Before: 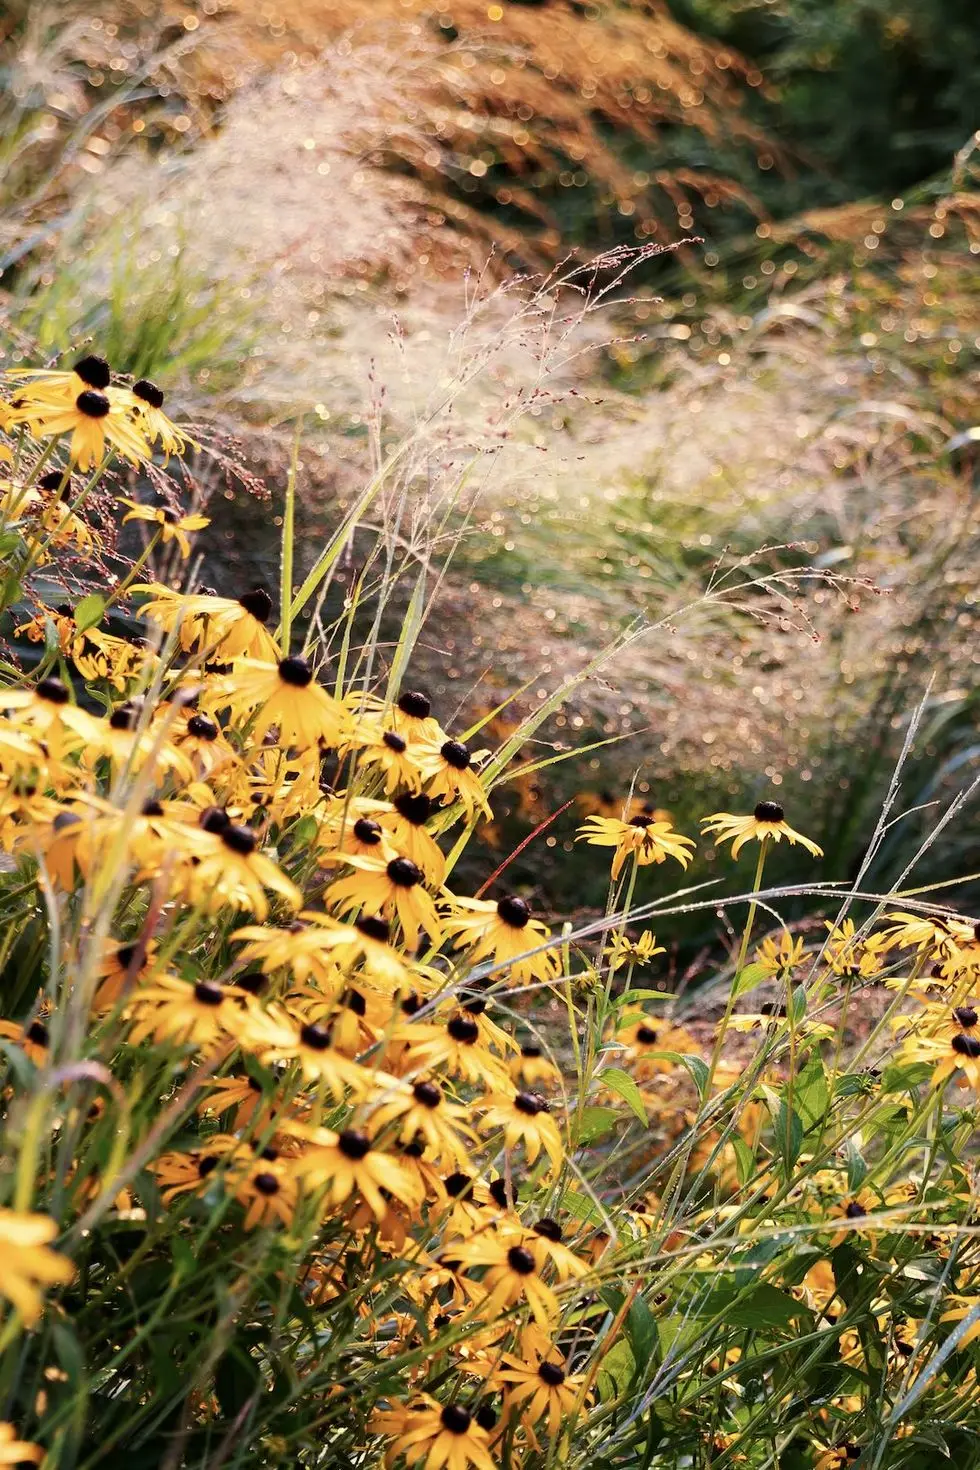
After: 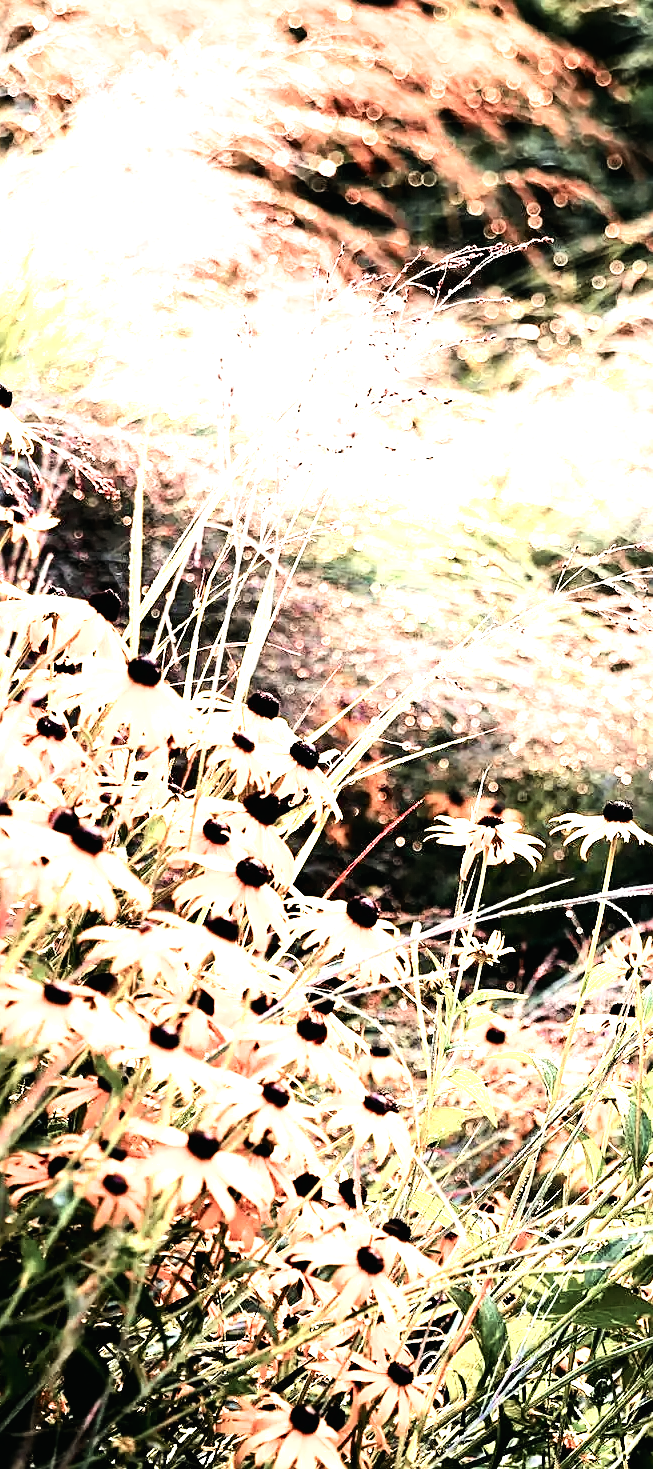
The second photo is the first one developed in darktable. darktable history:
exposure: exposure 1 EV, compensate highlight preservation false
crop and rotate: left 15.597%, right 17.717%
color zones: curves: ch0 [(0, 0.473) (0.001, 0.473) (0.226, 0.548) (0.4, 0.589) (0.525, 0.54) (0.728, 0.403) (0.999, 0.473) (1, 0.473)]; ch1 [(0, 0.619) (0.001, 0.619) (0.234, 0.388) (0.4, 0.372) (0.528, 0.422) (0.732, 0.53) (0.999, 0.619) (1, 0.619)]; ch2 [(0, 0.547) (0.001, 0.547) (0.226, 0.45) (0.4, 0.525) (0.525, 0.585) (0.8, 0.511) (0.999, 0.547) (1, 0.547)]
levels: levels [0, 0.474, 0.947]
tone curve: curves: ch0 [(0, 0.01) (0.037, 0.032) (0.131, 0.108) (0.275, 0.258) (0.483, 0.512) (0.61, 0.661) (0.696, 0.742) (0.792, 0.834) (0.911, 0.936) (0.997, 0.995)]; ch1 [(0, 0) (0.308, 0.29) (0.425, 0.411) (0.503, 0.502) (0.551, 0.563) (0.683, 0.706) (0.746, 0.77) (1, 1)]; ch2 [(0, 0) (0.246, 0.233) (0.36, 0.352) (0.415, 0.415) (0.485, 0.487) (0.502, 0.502) (0.525, 0.523) (0.545, 0.552) (0.587, 0.6) (0.636, 0.652) (0.711, 0.729) (0.845, 0.855) (0.998, 0.977)], color space Lab, independent channels, preserve colors none
filmic rgb: black relative exposure -5.33 EV, white relative exposure 2.89 EV, dynamic range scaling -37.17%, hardness 3.98, contrast 1.59, highlights saturation mix -0.966%, color science v6 (2022)
sharpen: on, module defaults
